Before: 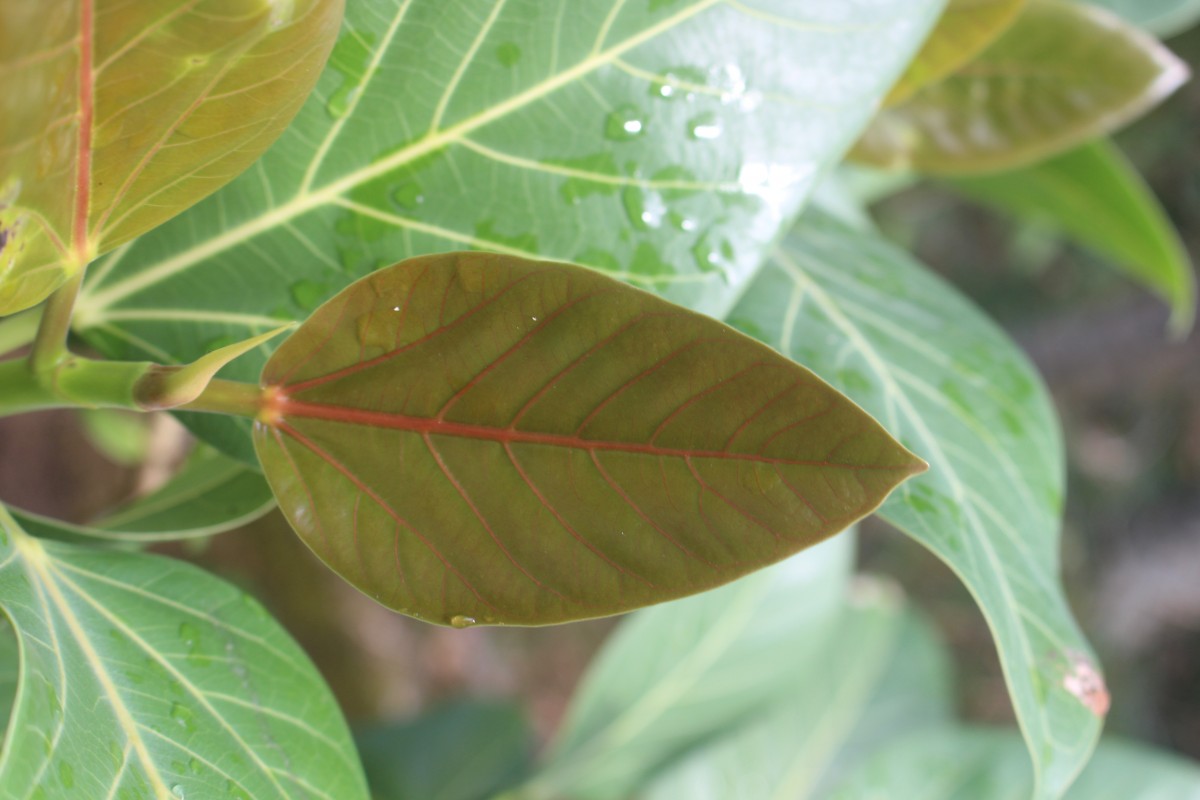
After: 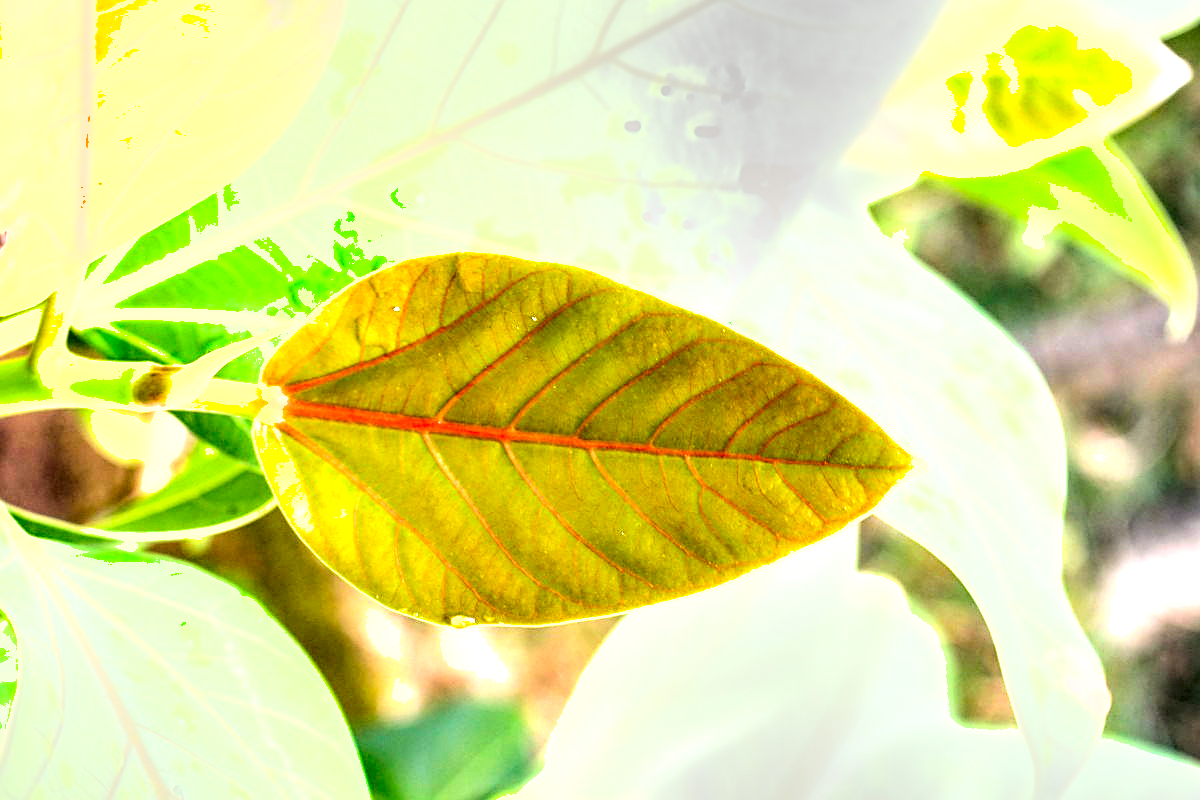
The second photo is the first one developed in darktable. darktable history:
color balance rgb: shadows lift › chroma 2%, shadows lift › hue 219.6°, power › hue 313.2°, highlights gain › chroma 3%, highlights gain › hue 75.6°, global offset › luminance 0.5%, perceptual saturation grading › global saturation 15.33%, perceptual saturation grading › highlights -19.33%, perceptual saturation grading › shadows 20%, global vibrance 20%
contrast brightness saturation: contrast 0.2, brightness 0.16, saturation 0.22
sharpen: on, module defaults
shadows and highlights: soften with gaussian
exposure: black level correction 0, exposure 2.138 EV, compensate exposure bias true, compensate highlight preservation false
local contrast: highlights 79%, shadows 56%, detail 175%, midtone range 0.428
